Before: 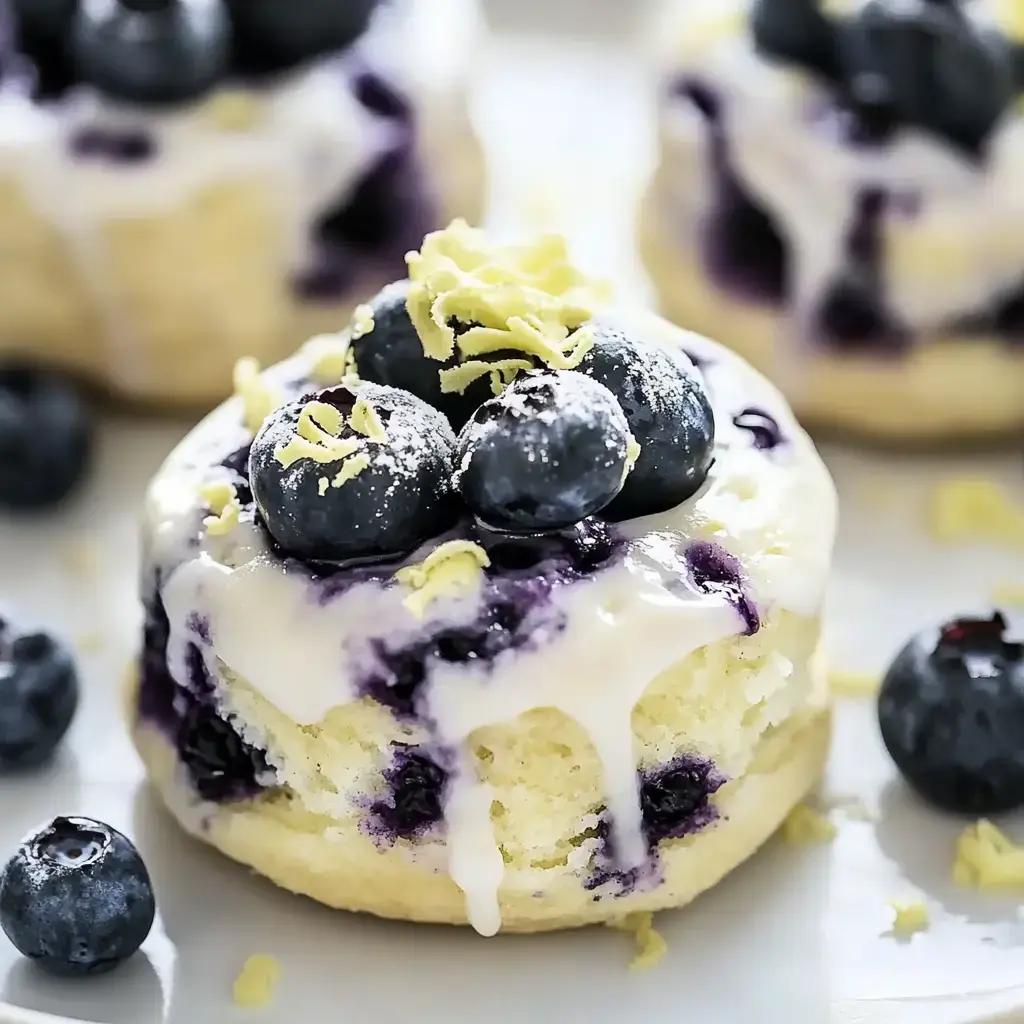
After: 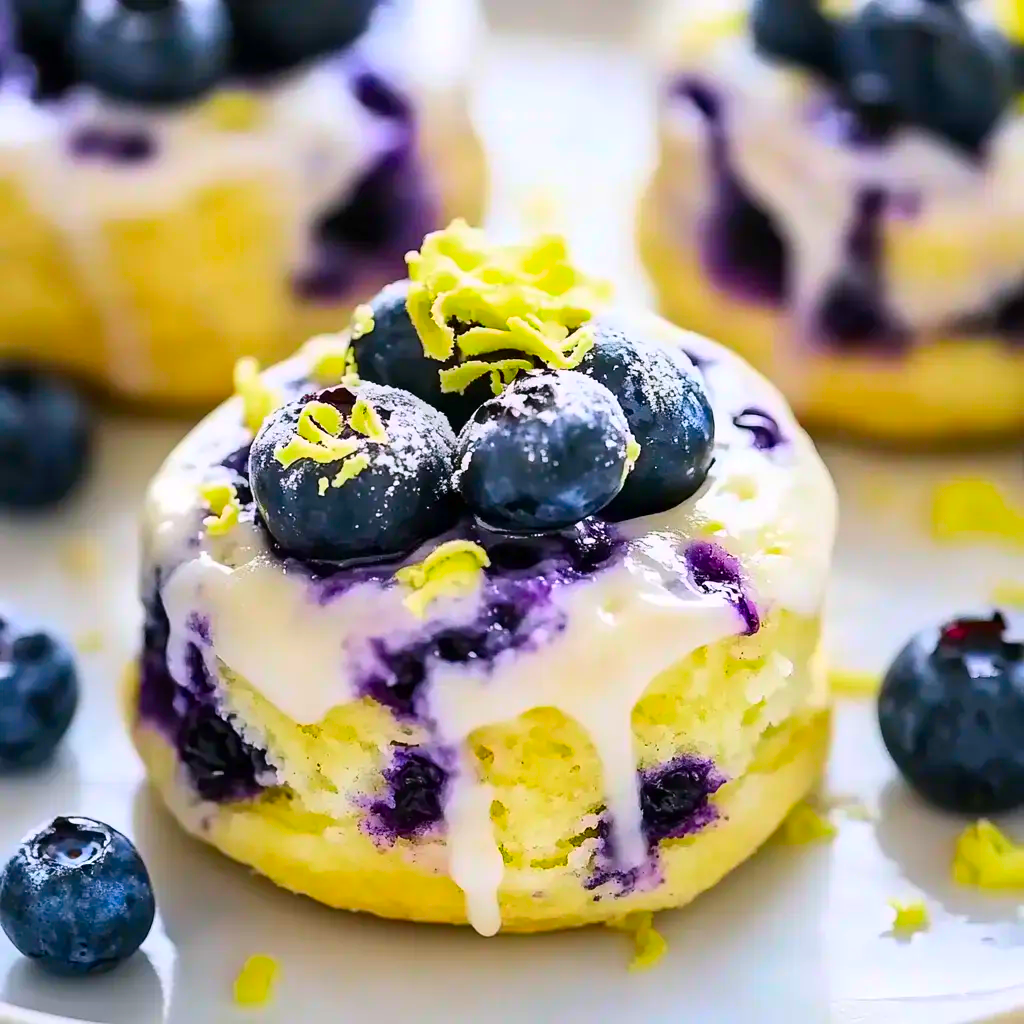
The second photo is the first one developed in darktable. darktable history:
color correction: highlights a* 1.57, highlights b* -1.69, saturation 2.48
